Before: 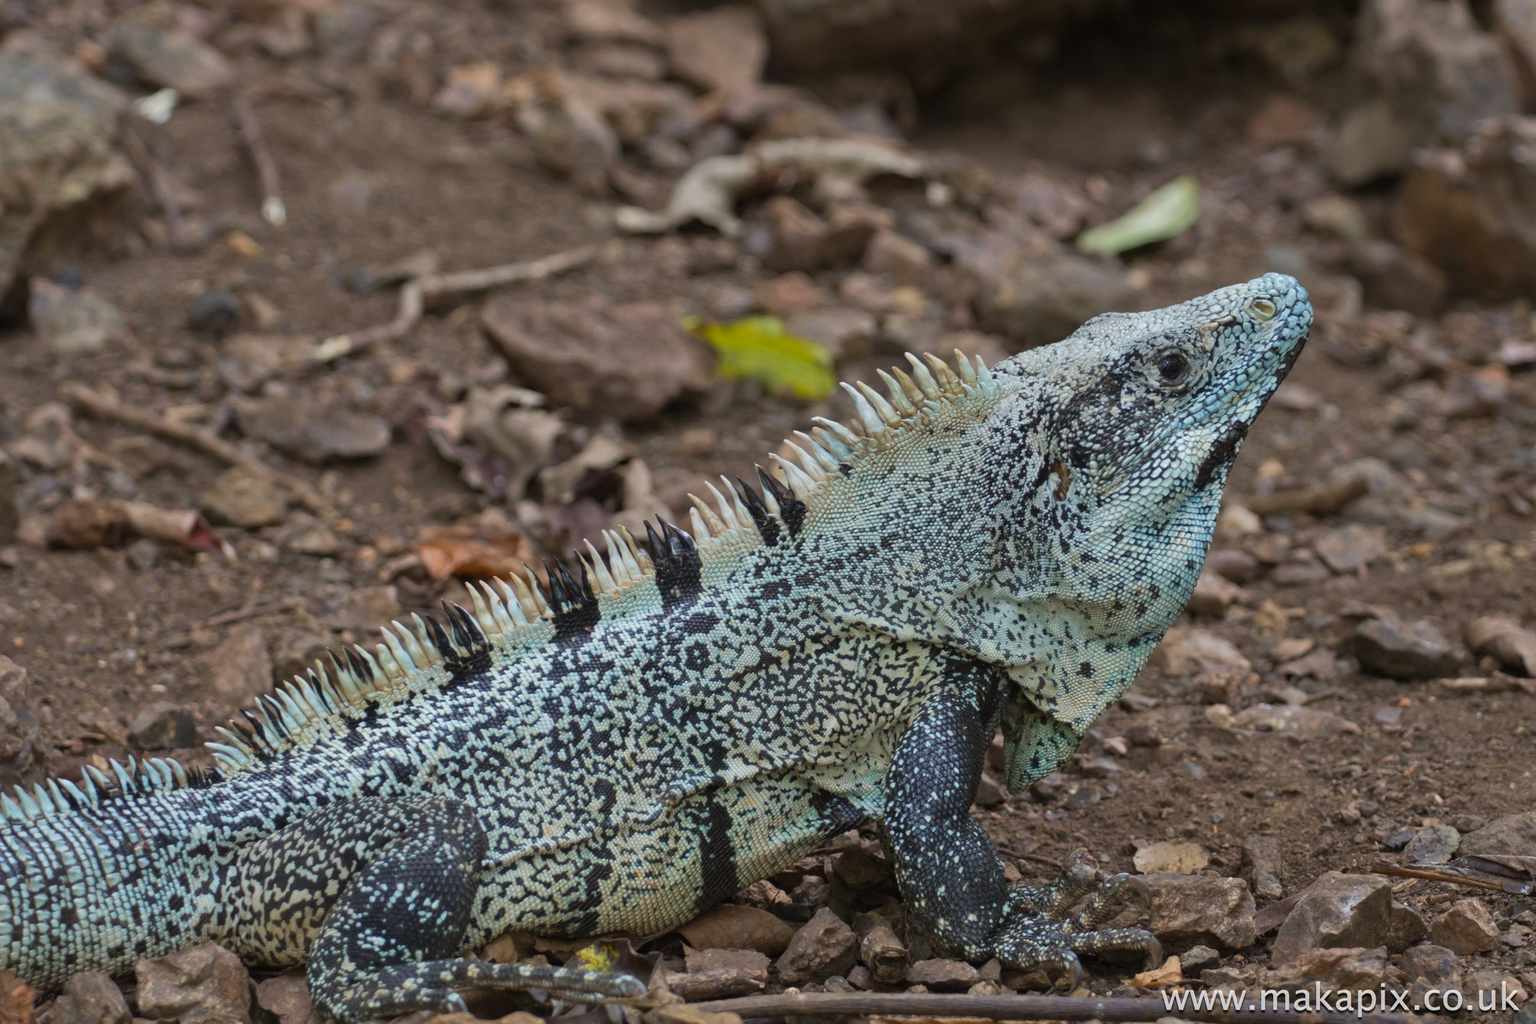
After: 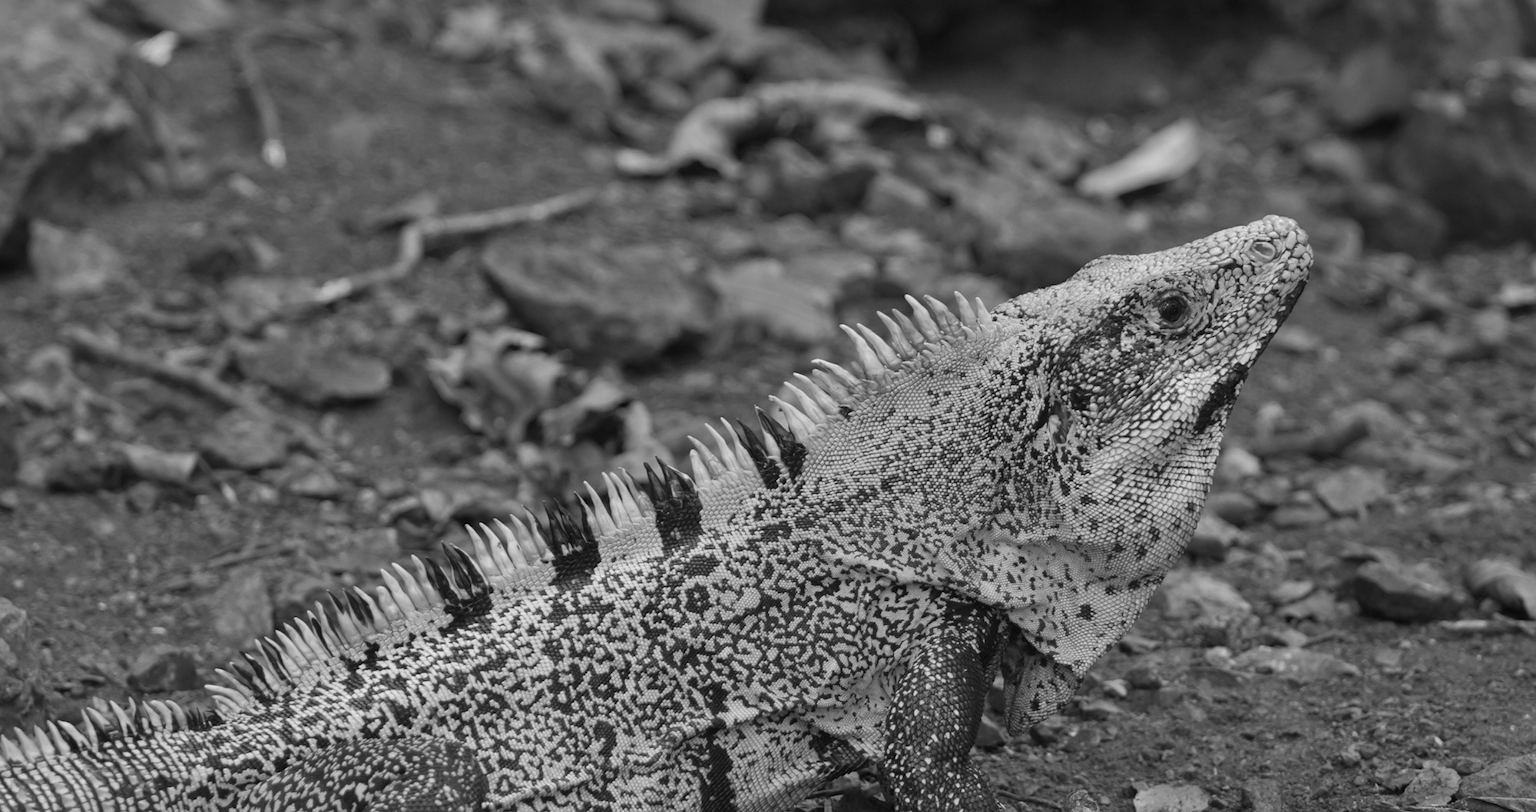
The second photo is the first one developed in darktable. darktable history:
crop and rotate: top 5.667%, bottom 14.937%
monochrome: on, module defaults
